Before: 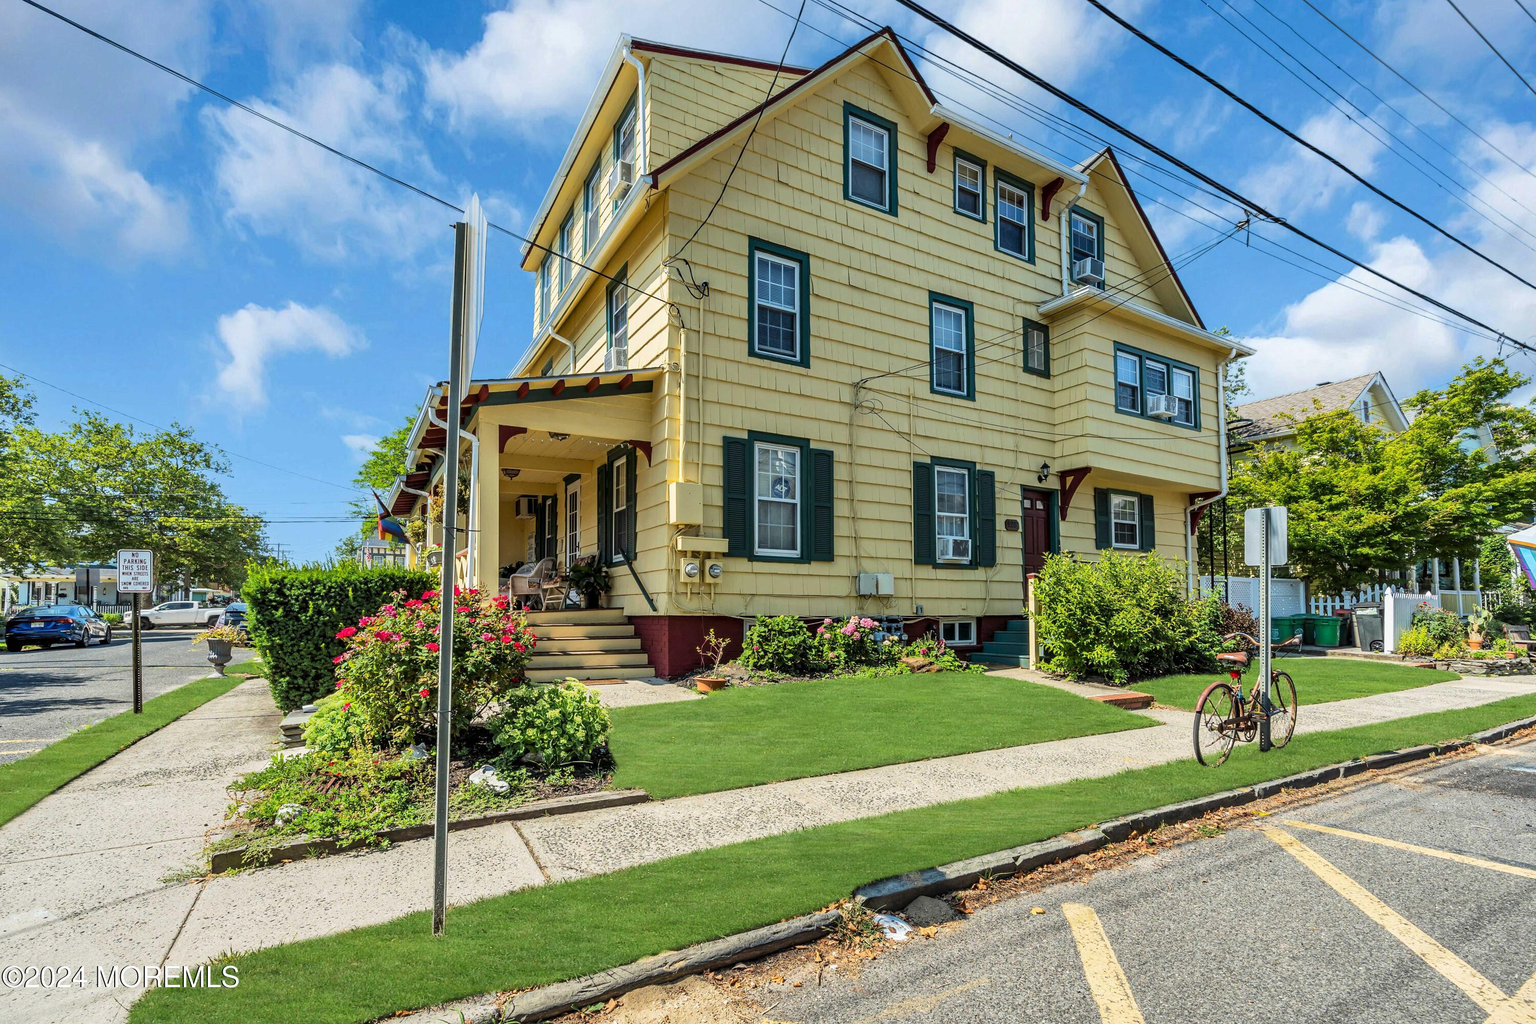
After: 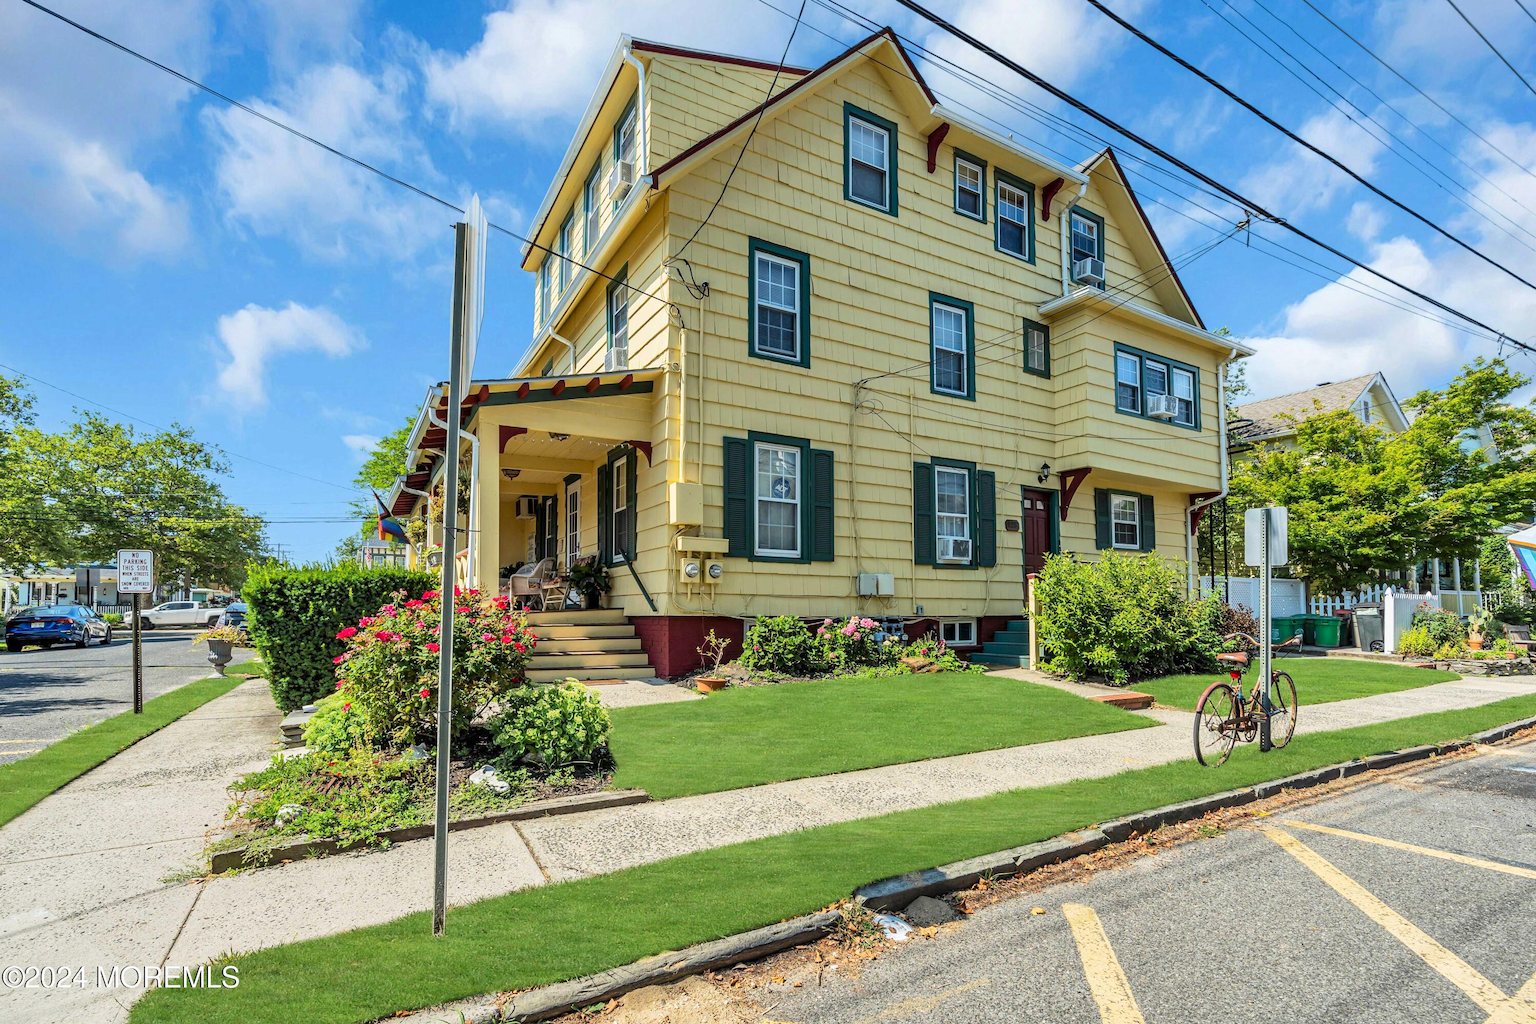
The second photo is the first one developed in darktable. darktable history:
levels: white 99.89%, levels [0, 0.478, 1]
